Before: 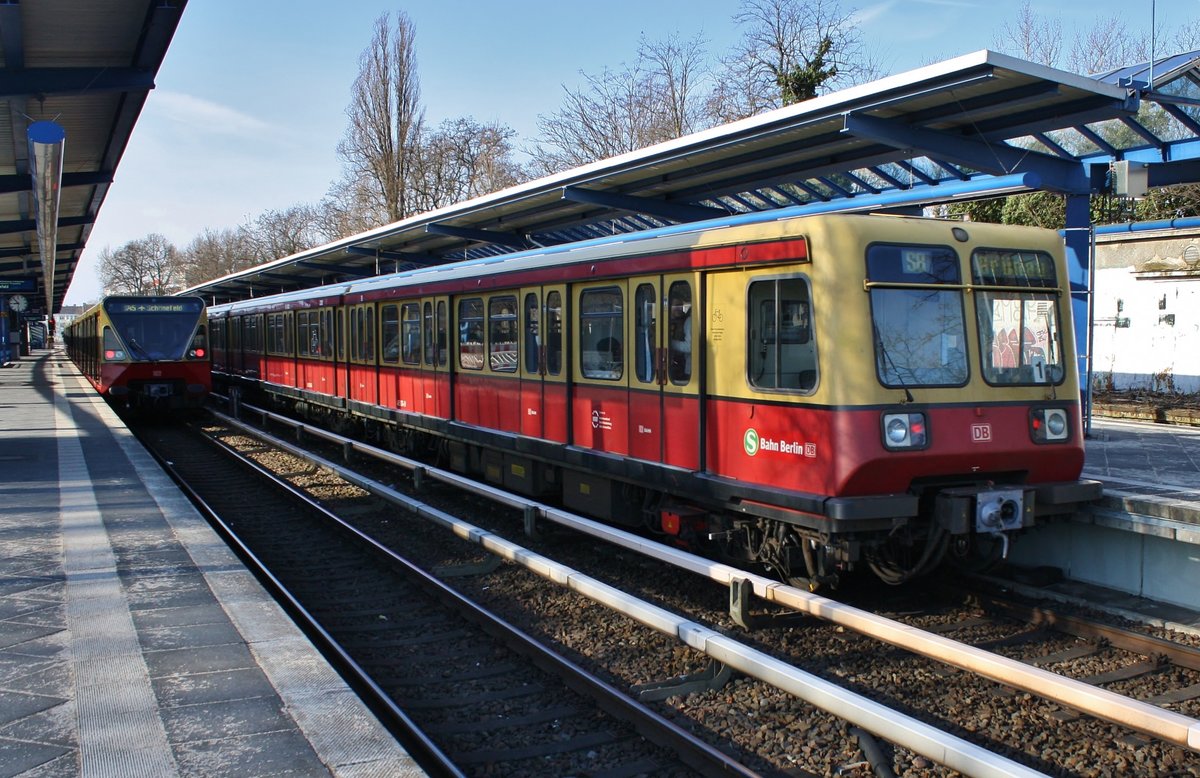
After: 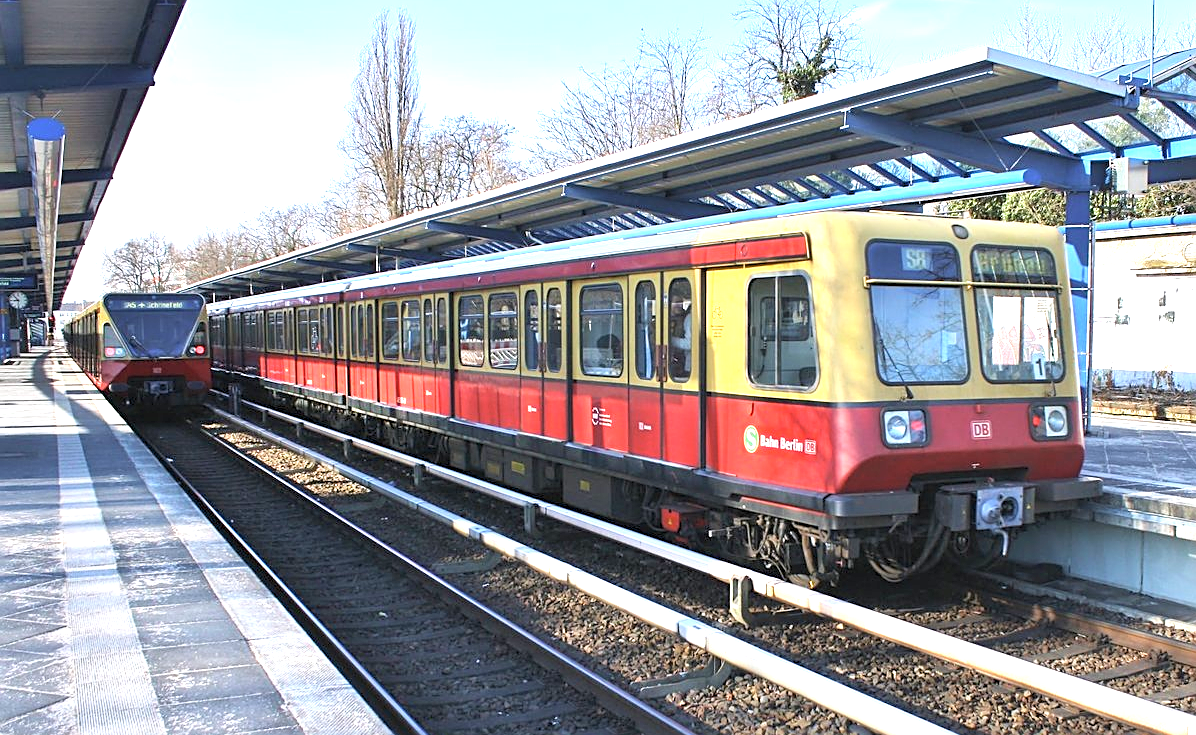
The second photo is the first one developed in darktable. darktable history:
exposure: black level correction 0, exposure 1.3 EV, compensate exposure bias true, compensate highlight preservation false
white balance: red 1.004, blue 1.024
contrast brightness saturation: brightness 0.15
sharpen: radius 1.967
crop: top 0.448%, right 0.264%, bottom 5.045%
